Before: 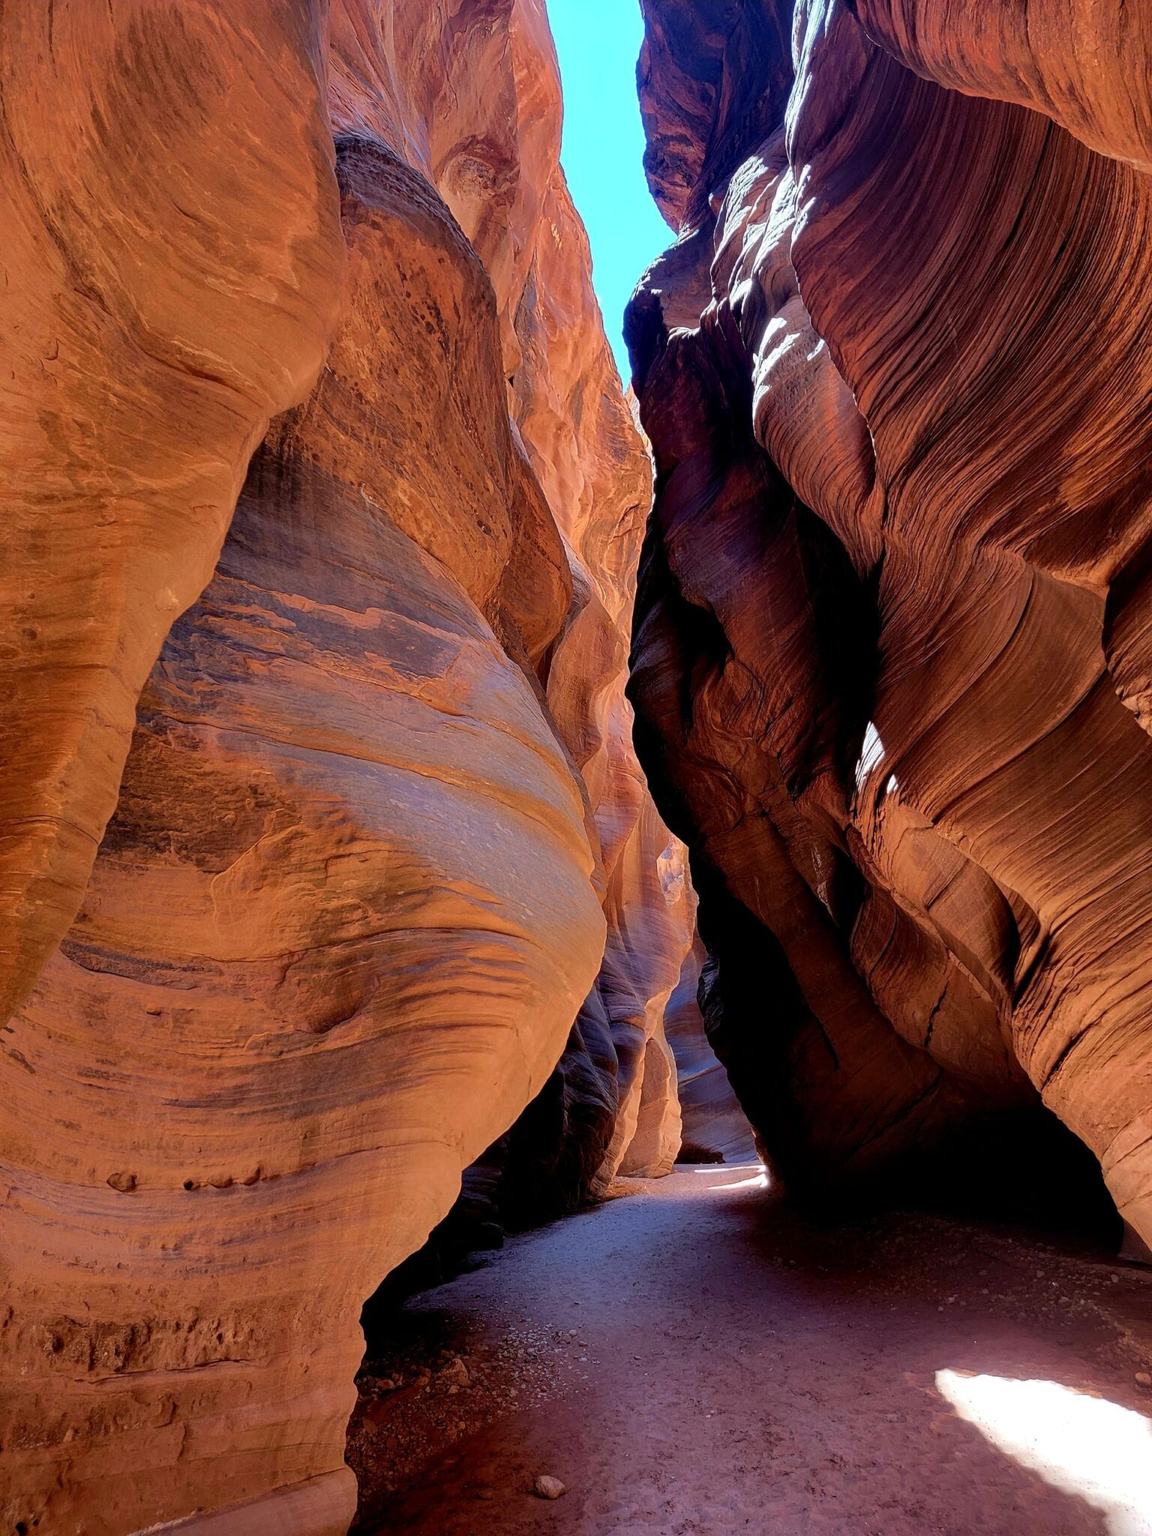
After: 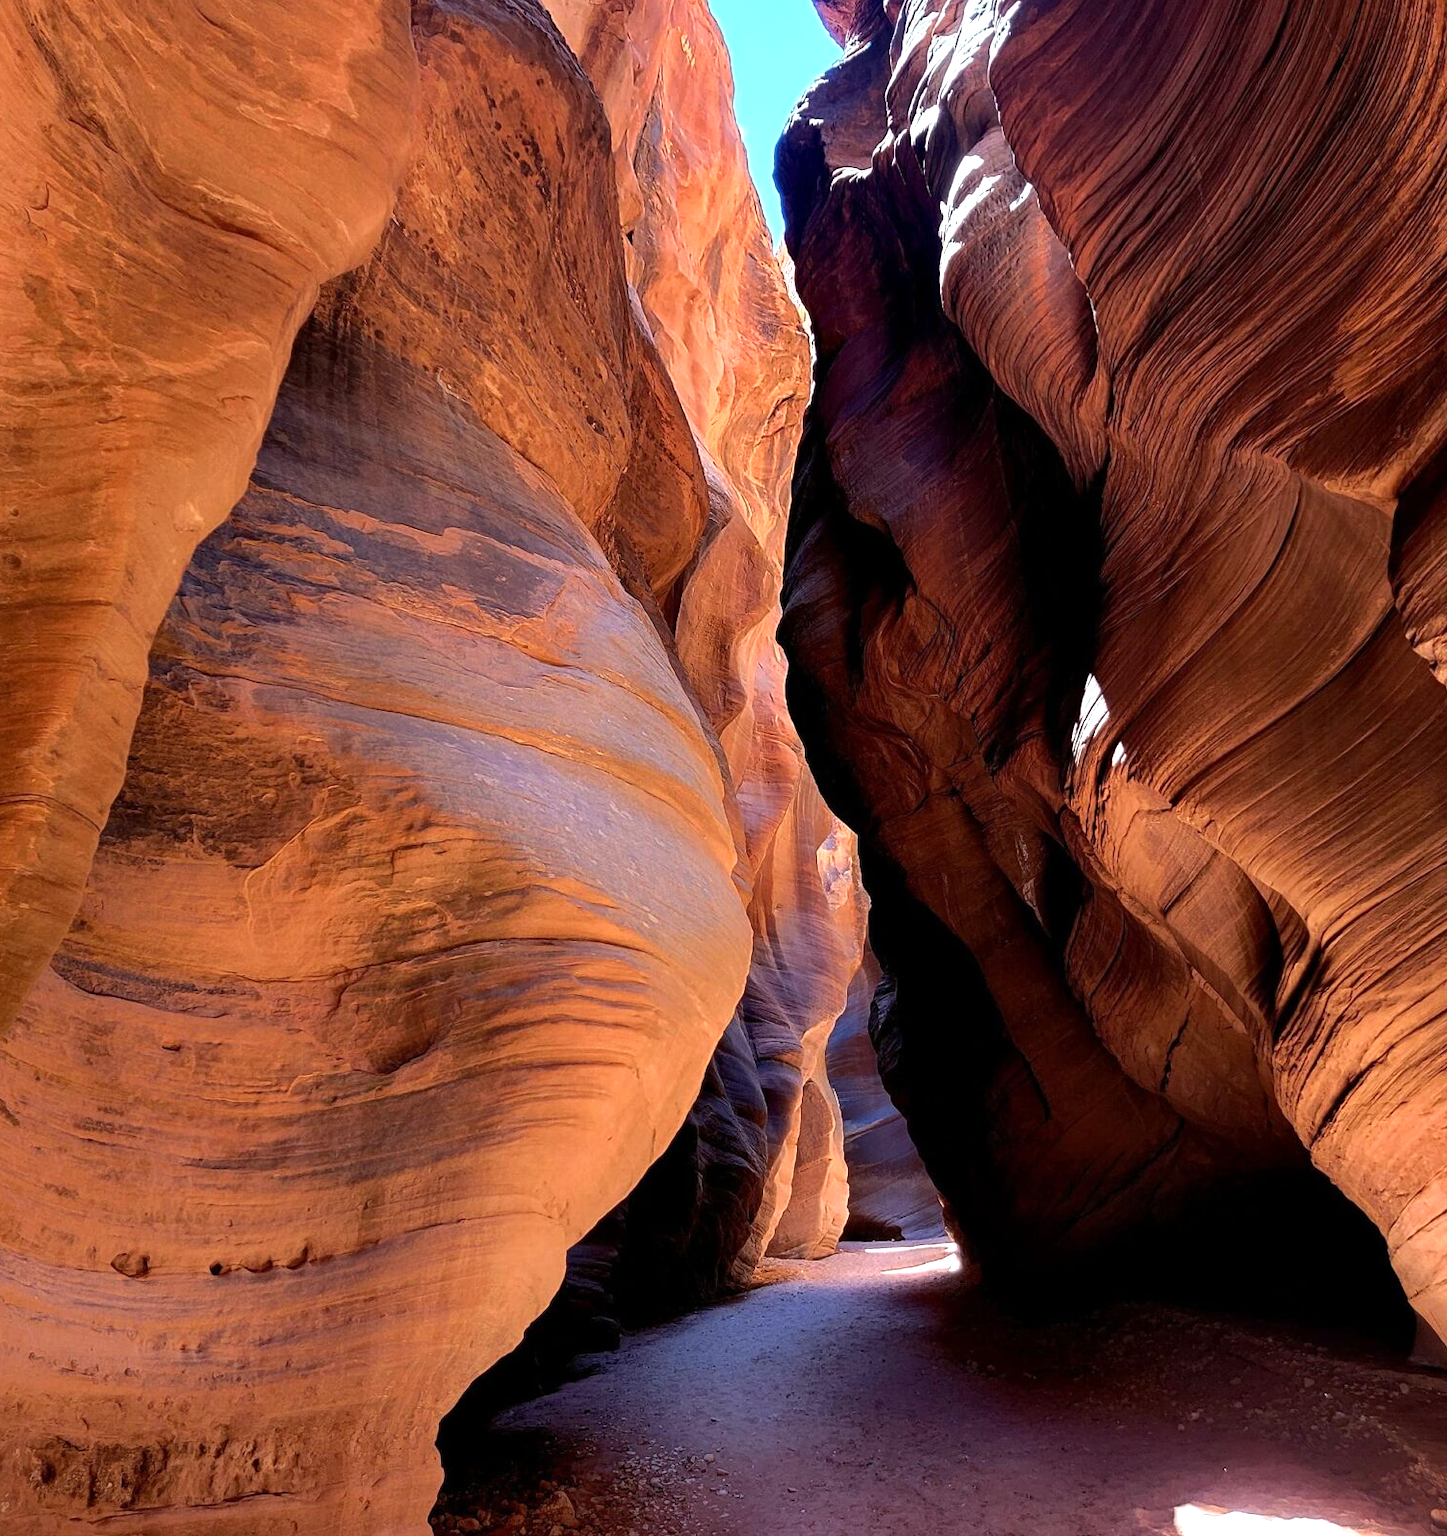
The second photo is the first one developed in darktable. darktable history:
tone equalizer: -8 EV 0.001 EV, -7 EV -0.002 EV, -6 EV 0.002 EV, -5 EV -0.03 EV, -4 EV -0.116 EV, -3 EV -0.169 EV, -2 EV 0.24 EV, -1 EV 0.702 EV, +0 EV 0.493 EV
crop and rotate: left 1.814%, top 12.818%, right 0.25%, bottom 9.225%
